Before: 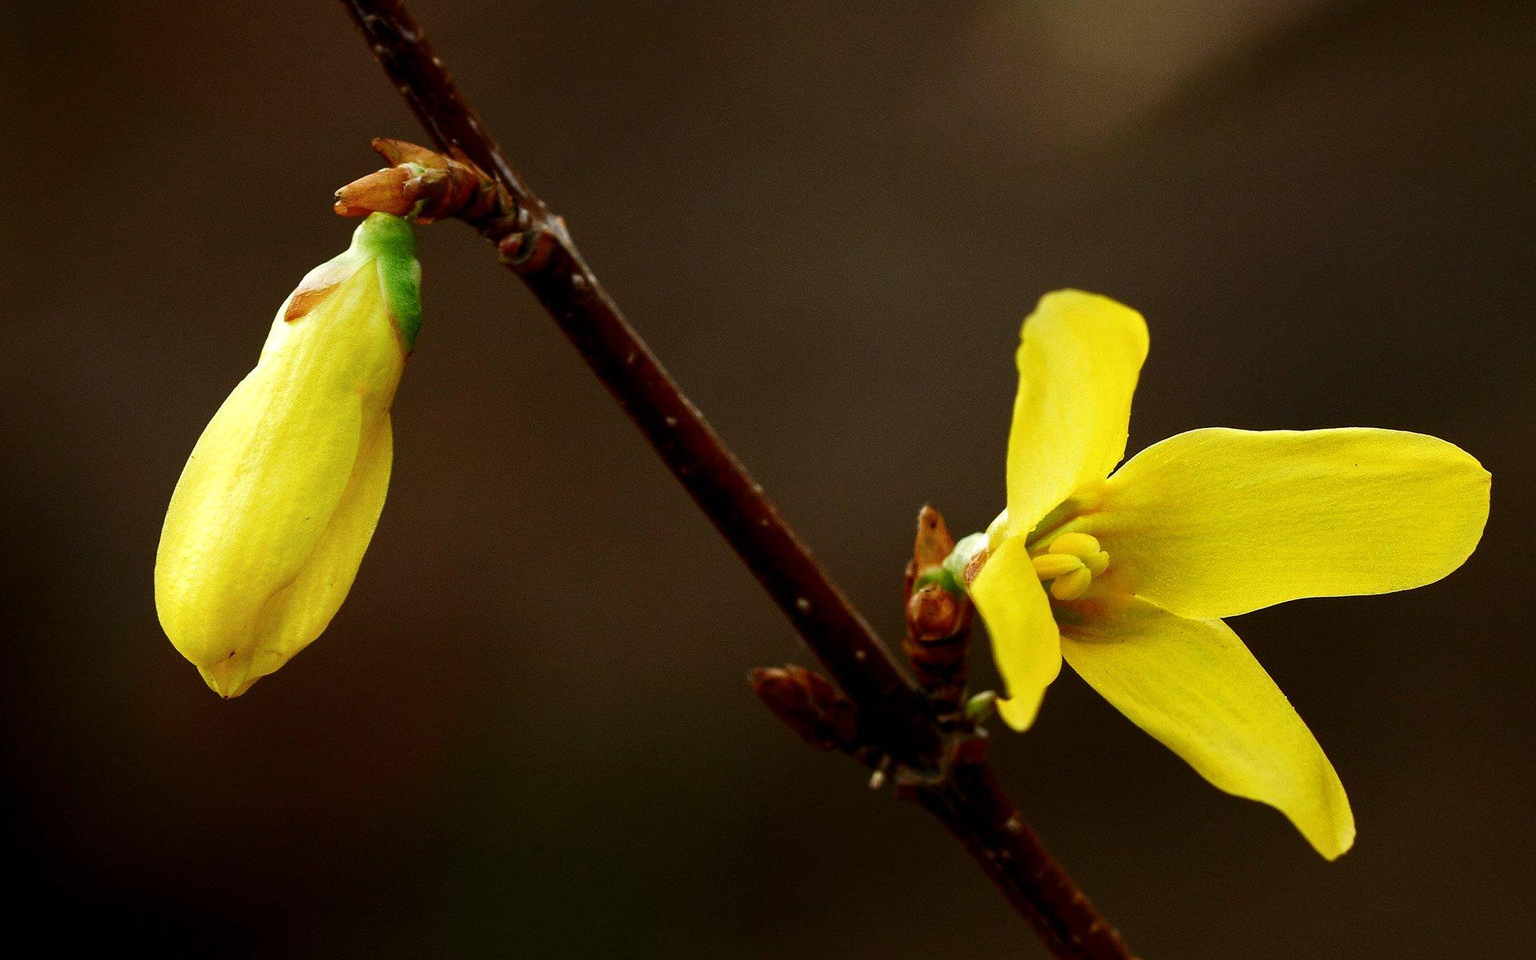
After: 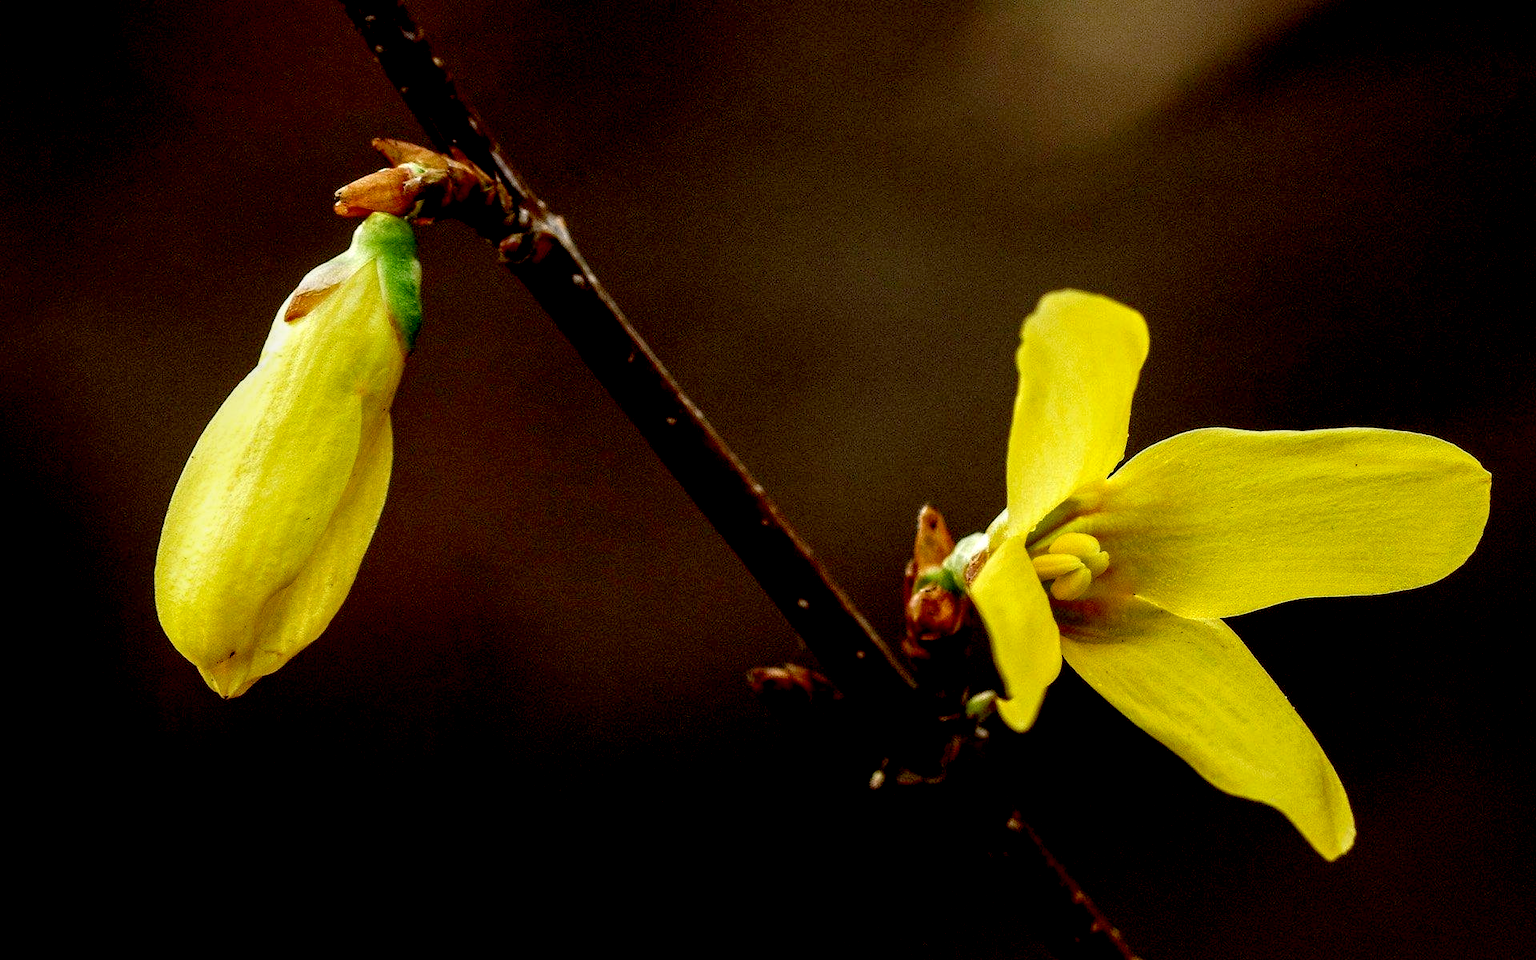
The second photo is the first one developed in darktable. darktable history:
exposure: black level correction 0.016, exposure -0.008 EV, compensate exposure bias true, compensate highlight preservation false
local contrast: detail 150%
